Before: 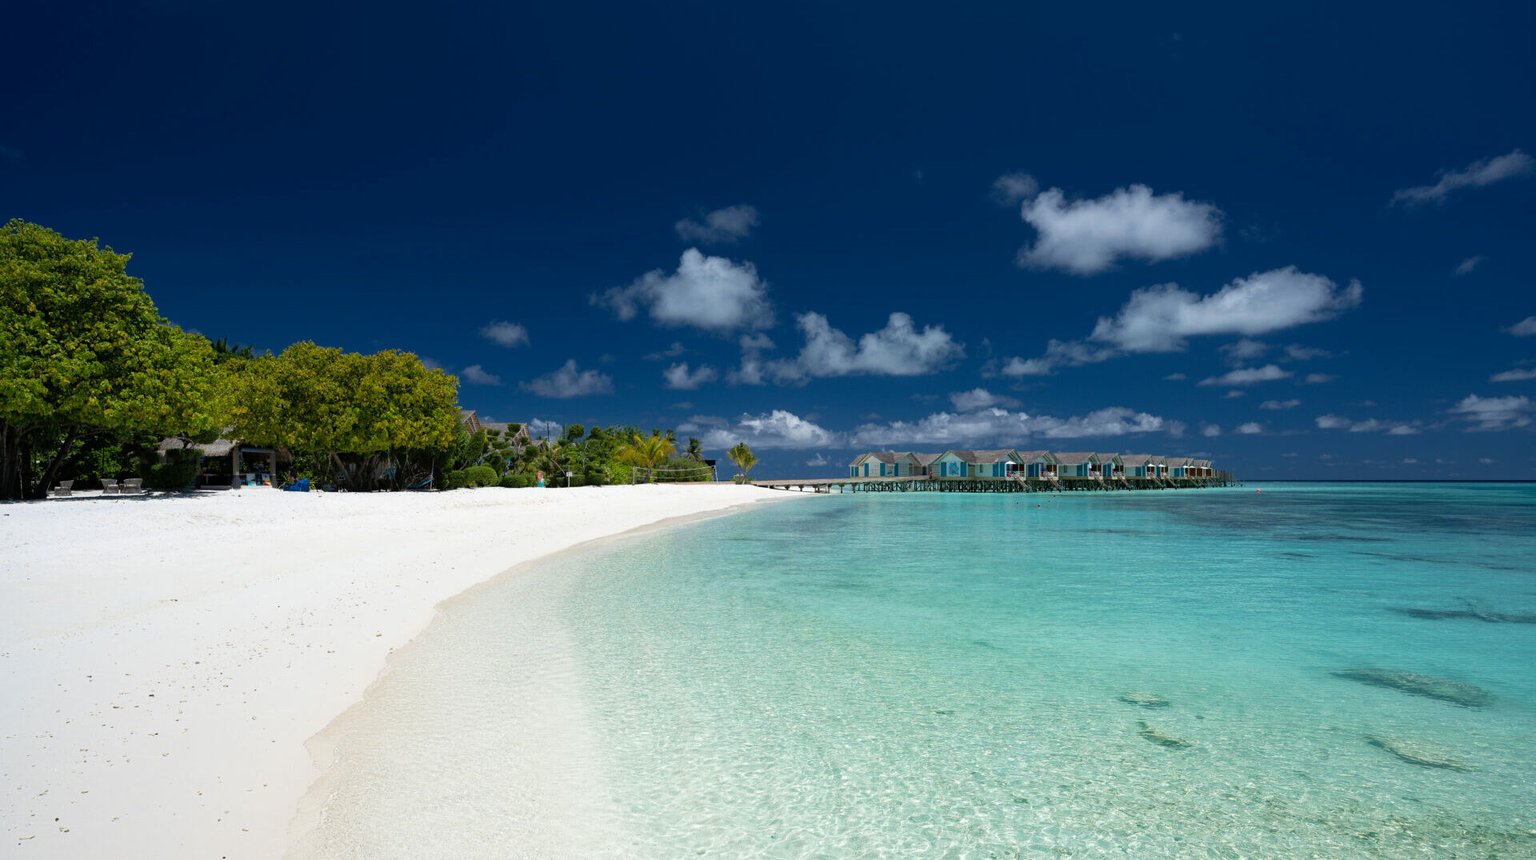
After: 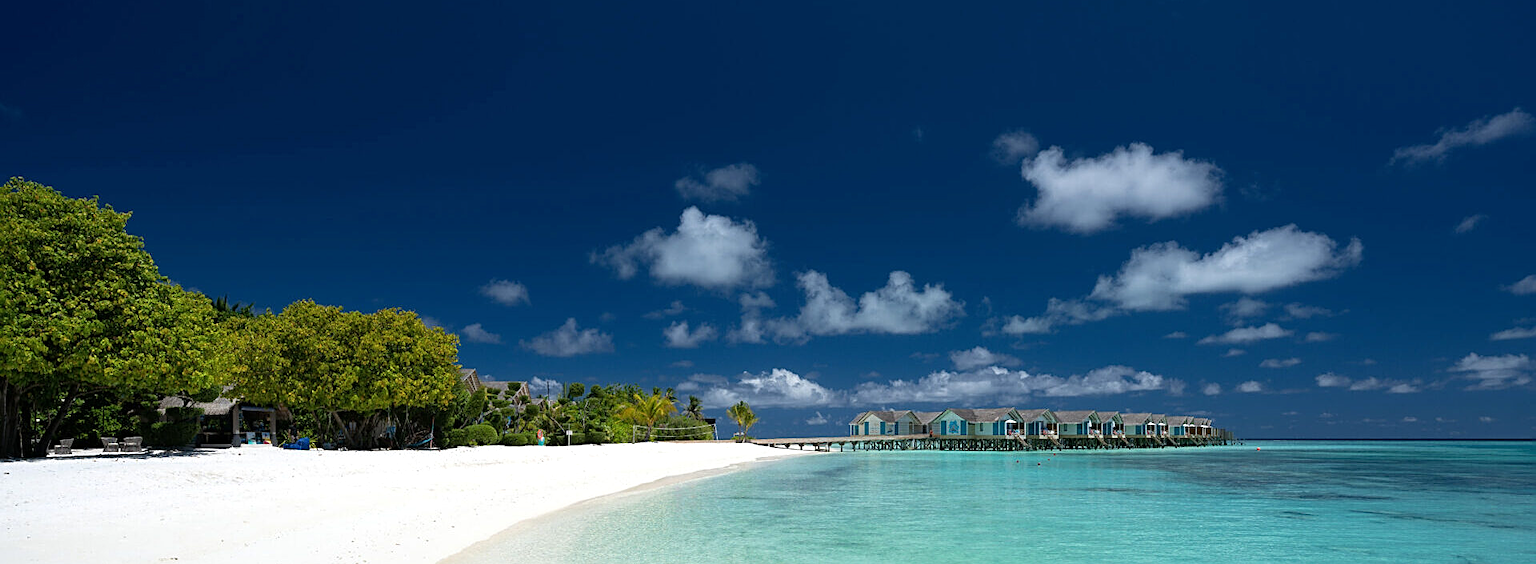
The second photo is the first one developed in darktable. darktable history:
sharpen: amount 0.6
color balance rgb: linear chroma grading › global chroma -0.67%, saturation formula JzAzBz (2021)
exposure: exposure 0.2 EV, compensate highlight preservation false
crop and rotate: top 4.848%, bottom 29.503%
